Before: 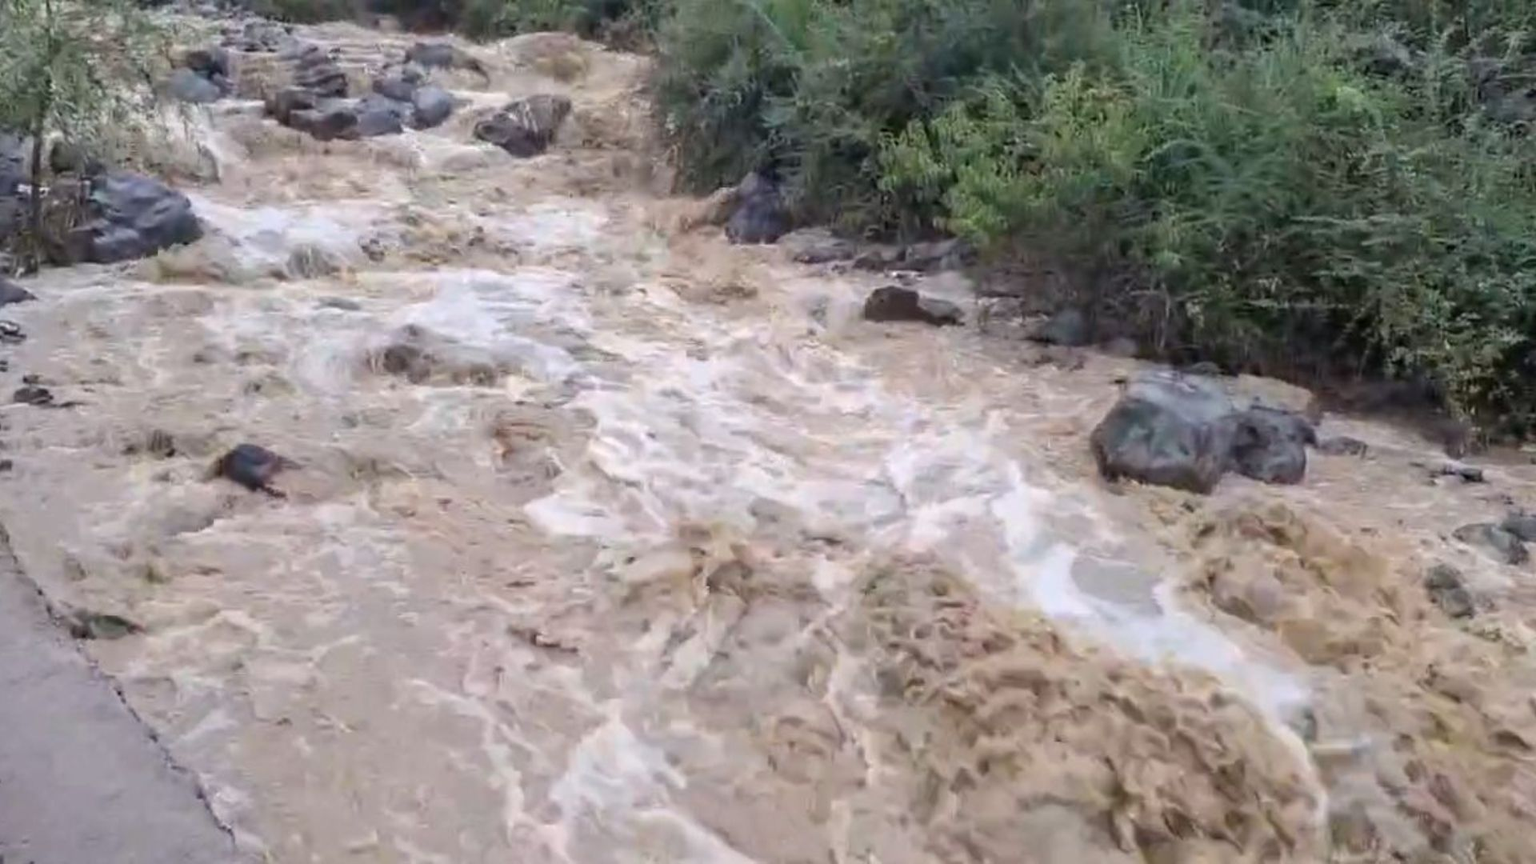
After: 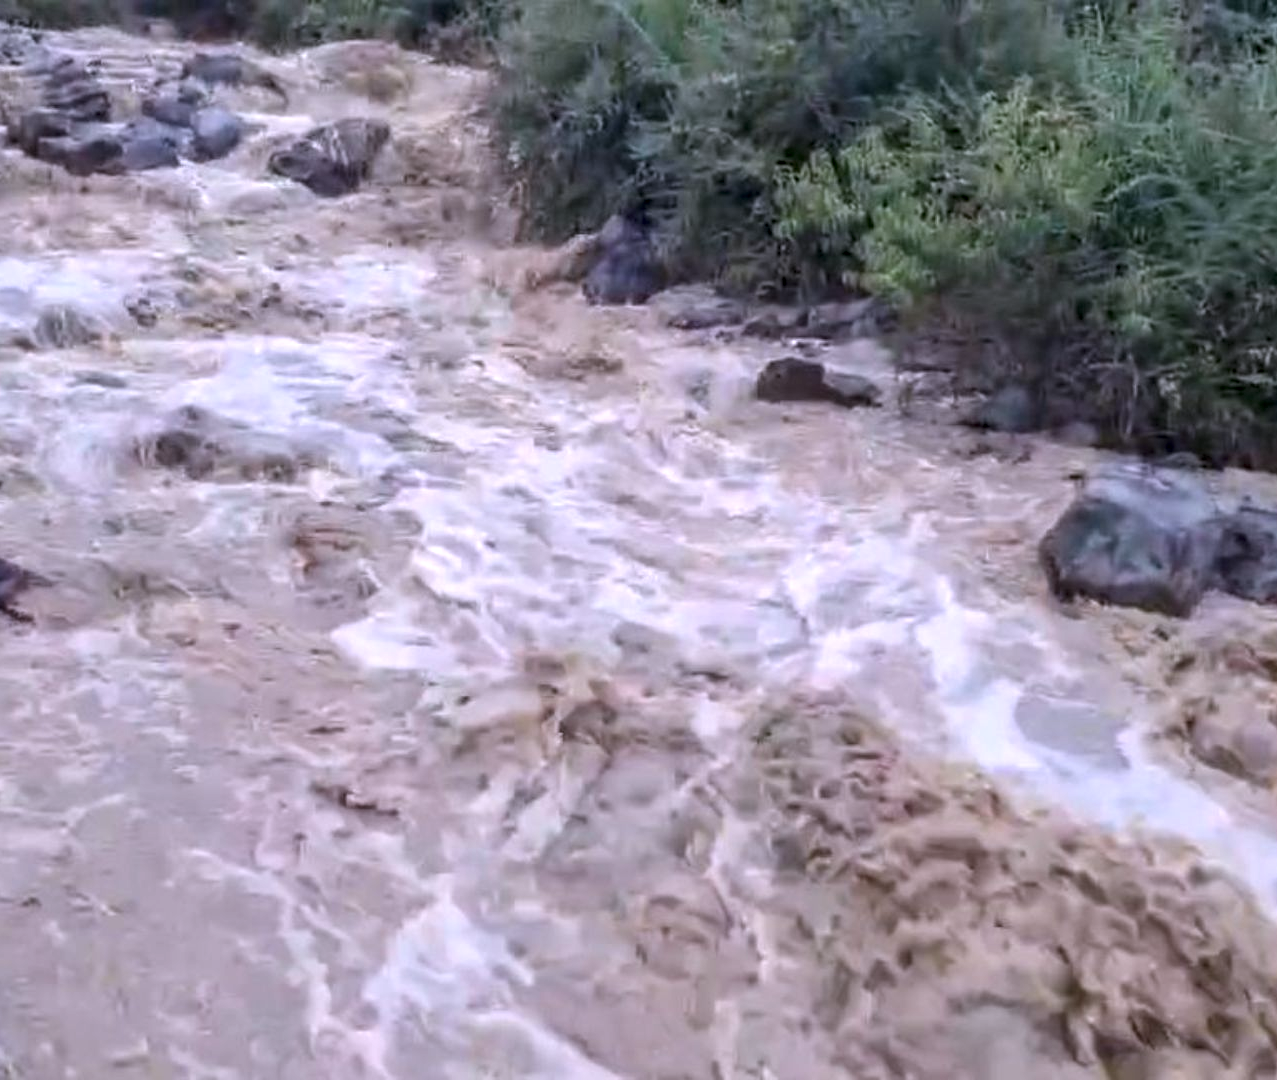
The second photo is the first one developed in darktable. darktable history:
crop: left 16.899%, right 16.556%
local contrast: detail 130%
color calibration: illuminant as shot in camera, x 0.363, y 0.385, temperature 4528.04 K
